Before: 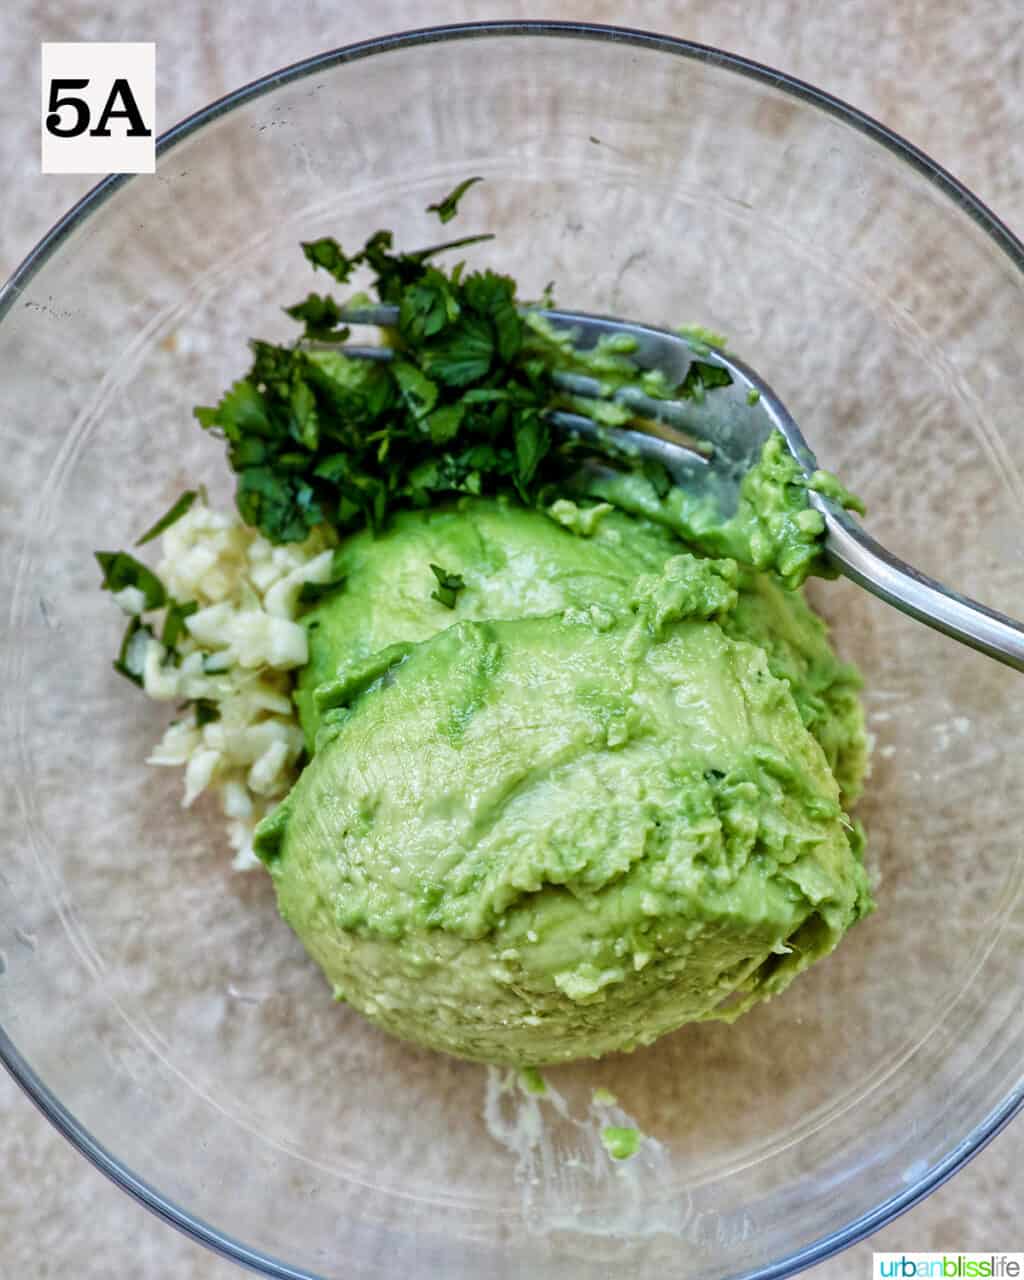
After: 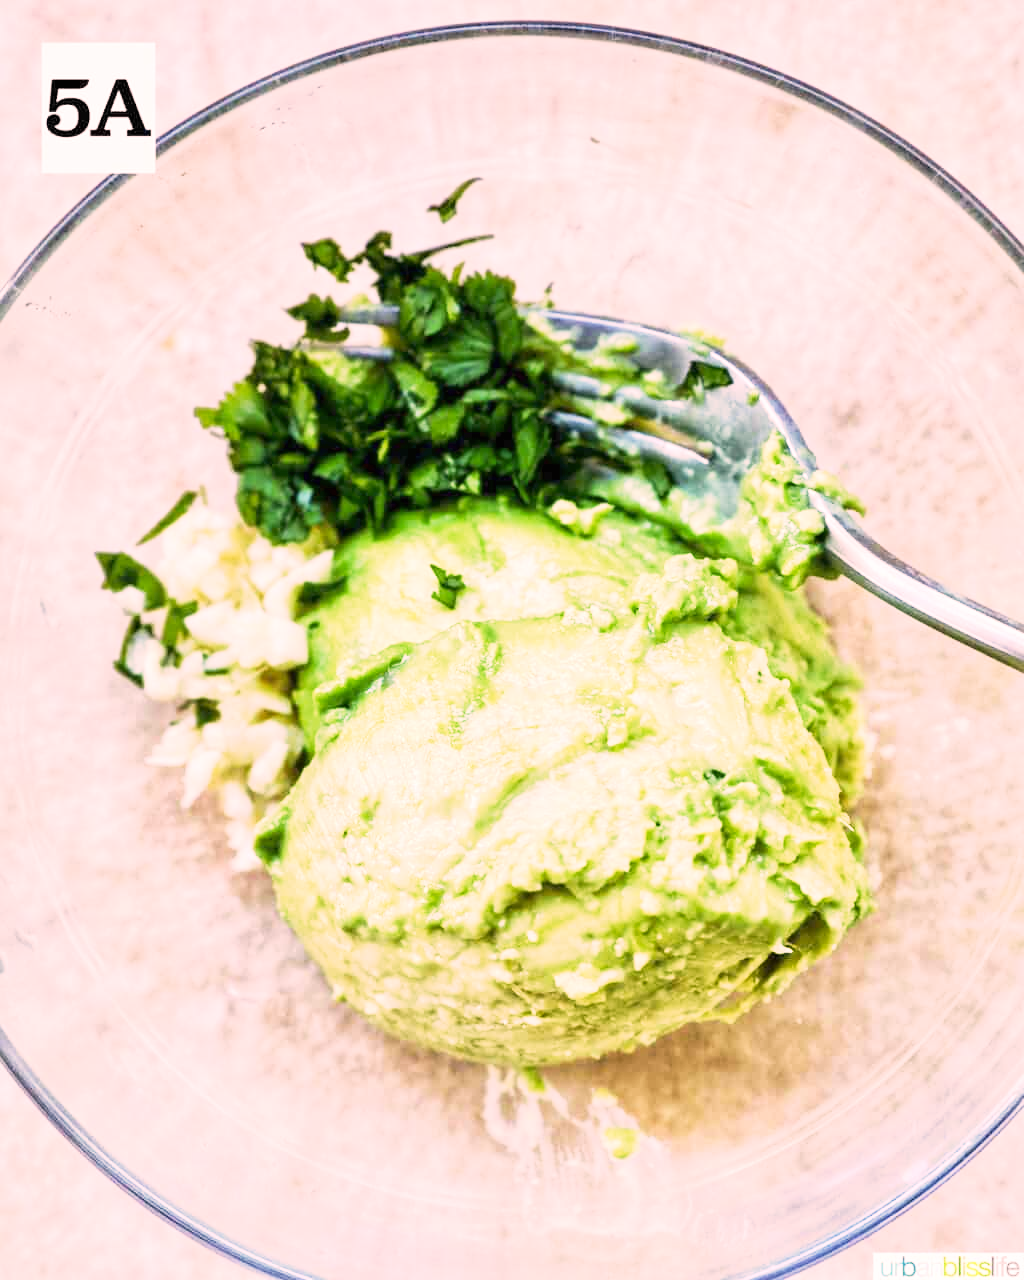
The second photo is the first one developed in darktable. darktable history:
base curve: curves: ch0 [(0, 0) (0.088, 0.125) (0.176, 0.251) (0.354, 0.501) (0.613, 0.749) (1, 0.877)], preserve colors none
color correction: highlights a* 12.11, highlights b* 5.45
exposure: black level correction 0, exposure 1.001 EV, compensate highlight preservation false
